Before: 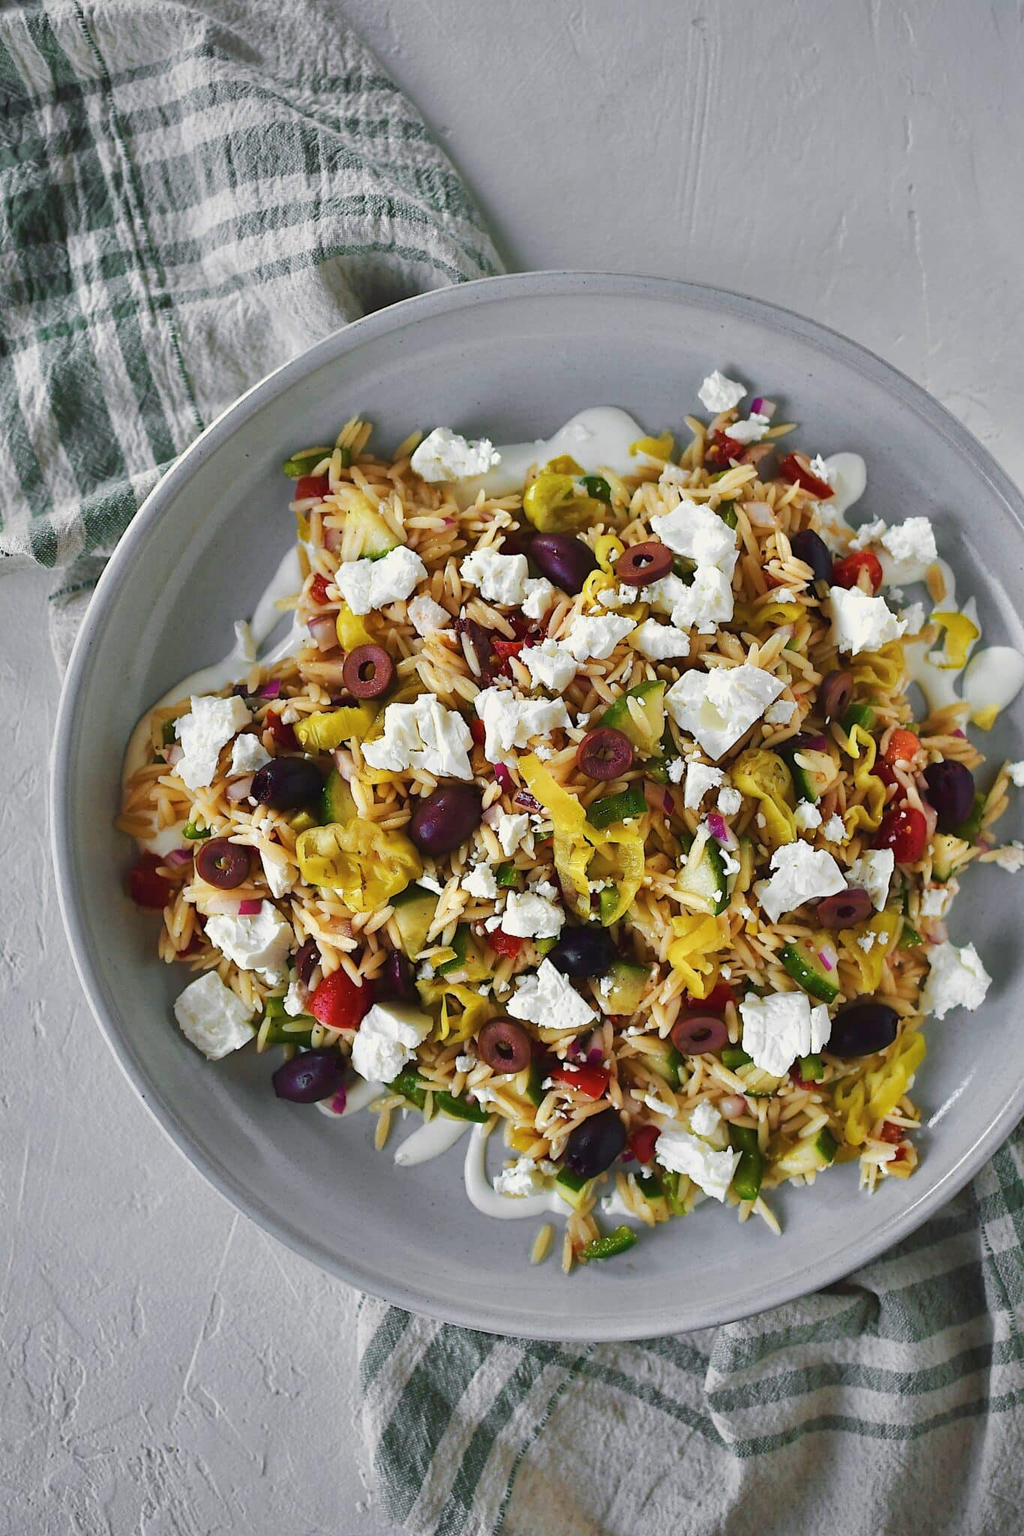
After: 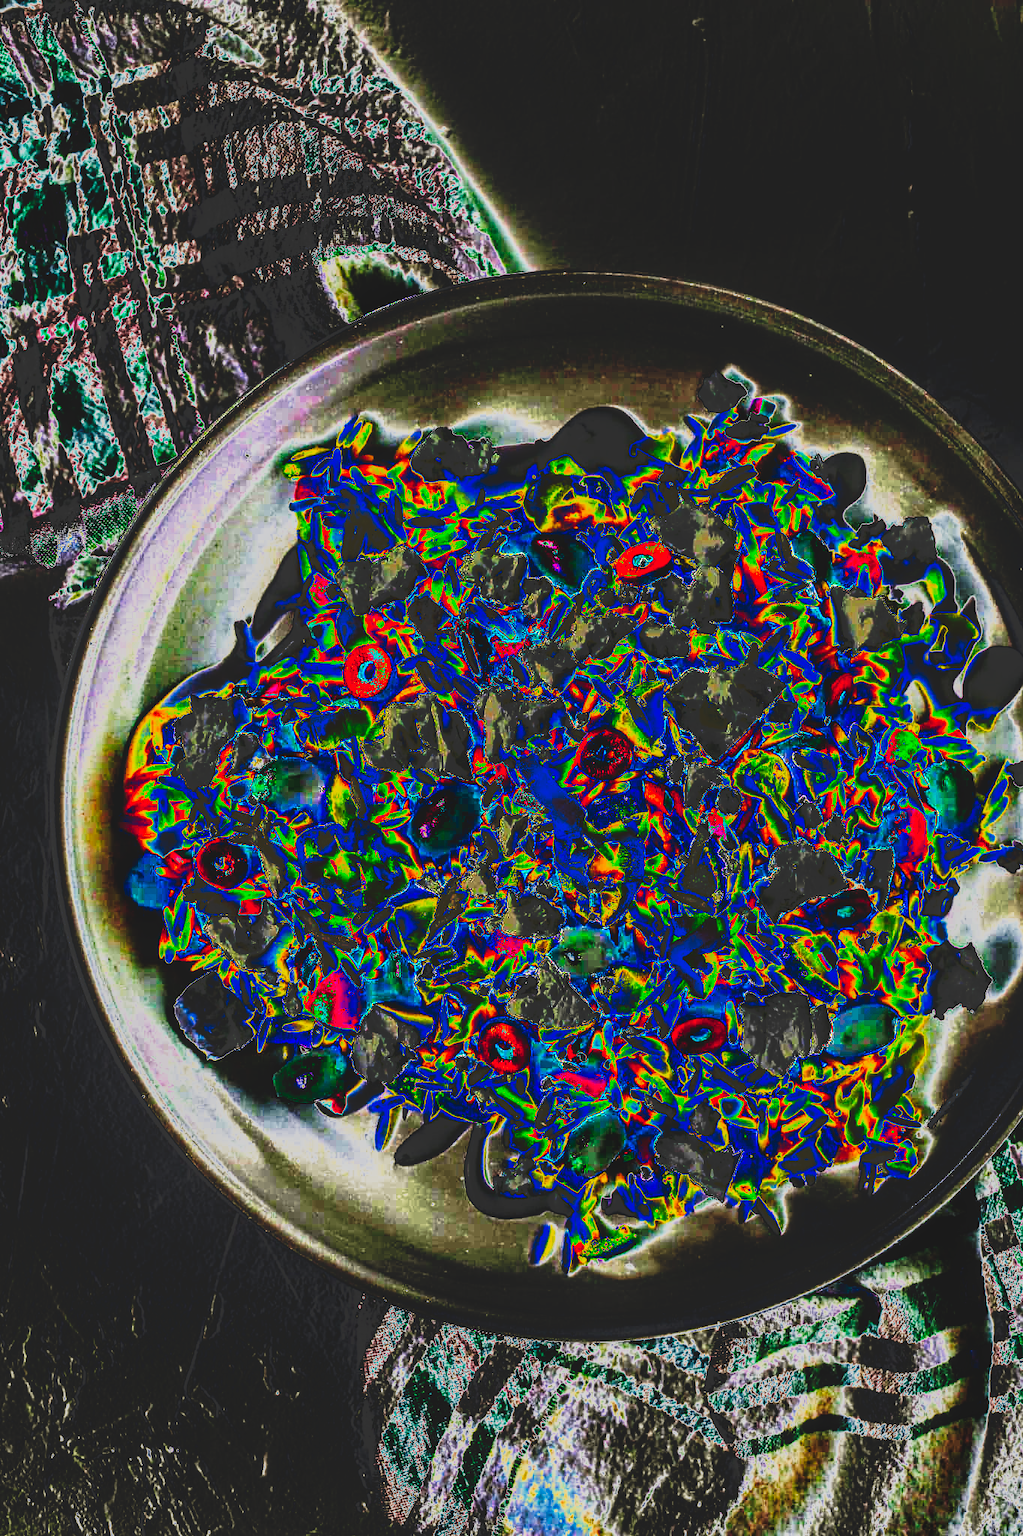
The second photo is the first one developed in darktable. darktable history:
tone curve: curves: ch0 [(0, 0) (0.003, 0.99) (0.011, 0.983) (0.025, 0.934) (0.044, 0.719) (0.069, 0.382) (0.1, 0.204) (0.136, 0.093) (0.177, 0.094) (0.224, 0.093) (0.277, 0.098) (0.335, 0.214) (0.399, 0.616) (0.468, 0.827) (0.543, 0.464) (0.623, 0.145) (0.709, 0.127) (0.801, 0.187) (0.898, 0.203) (1, 1)], preserve colors none
local contrast: on, module defaults
